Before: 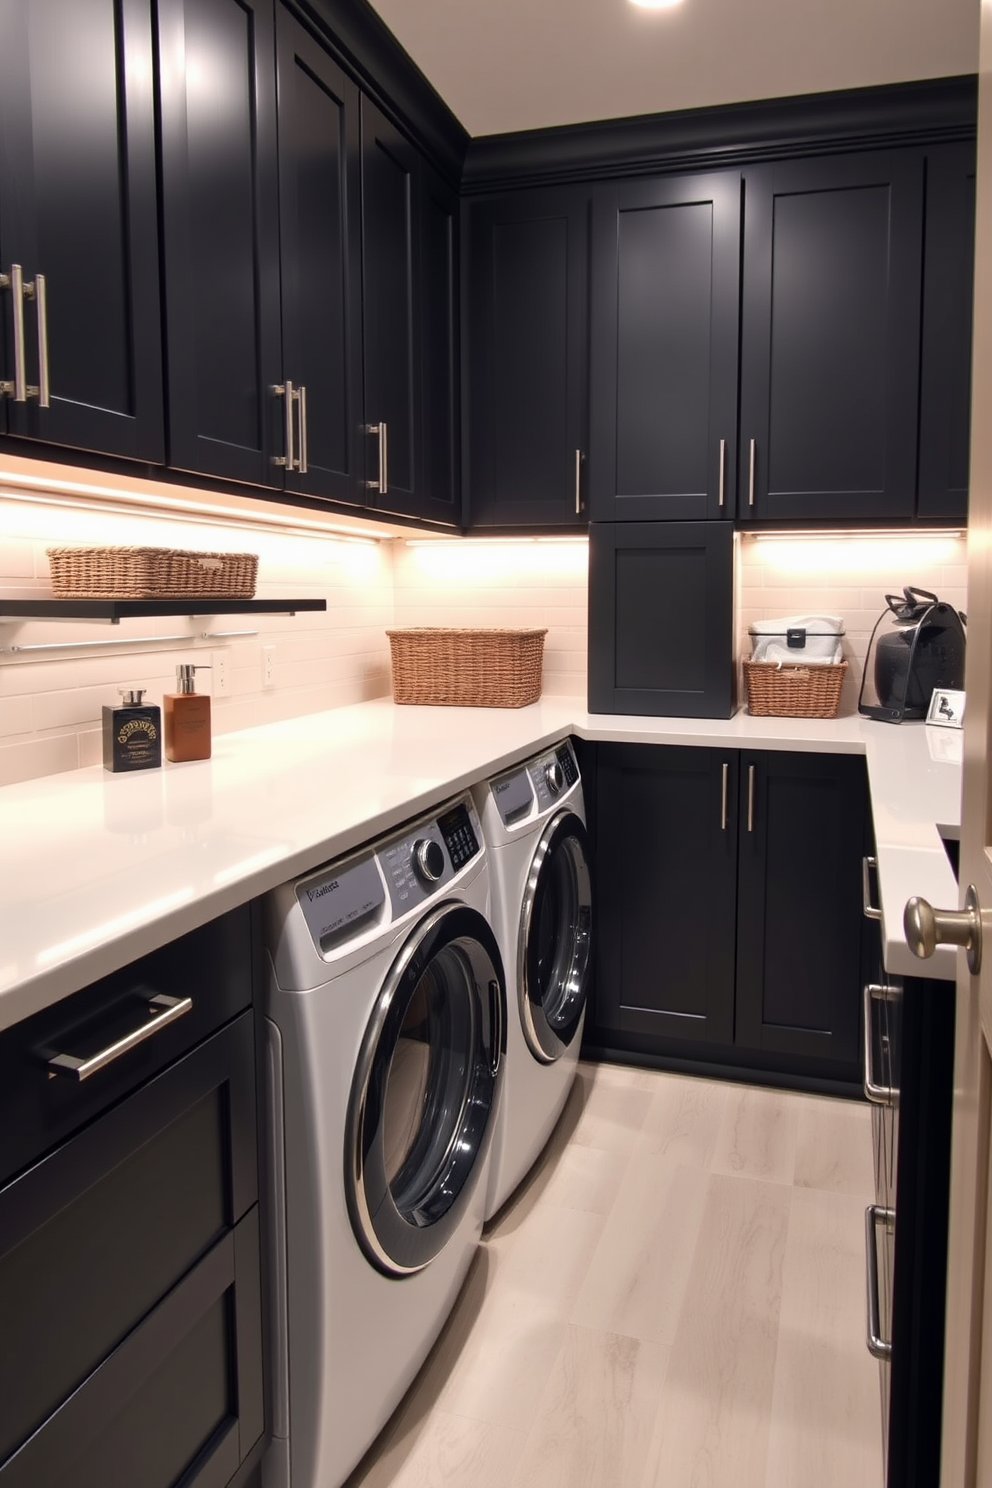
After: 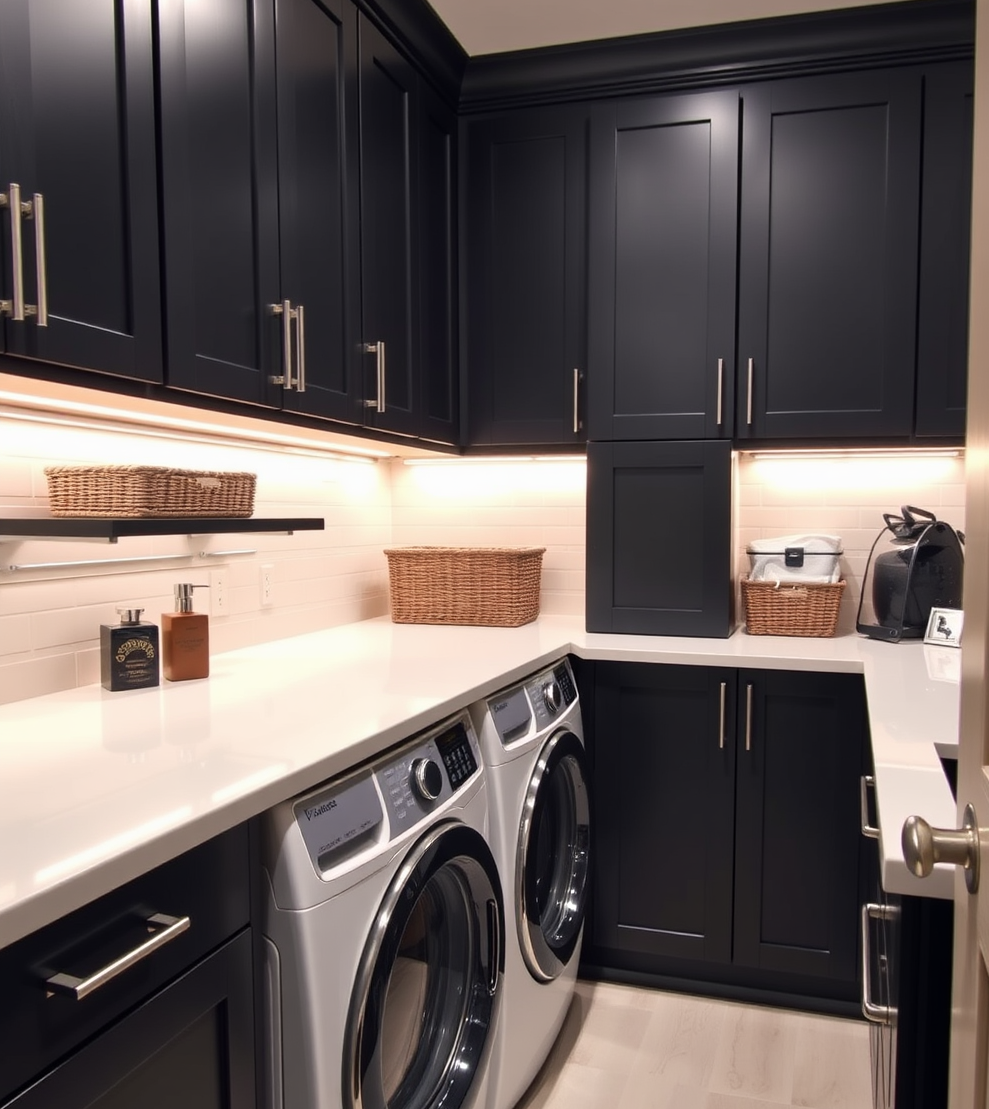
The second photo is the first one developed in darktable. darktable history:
crop: left 0.265%, top 5.507%, bottom 19.928%
